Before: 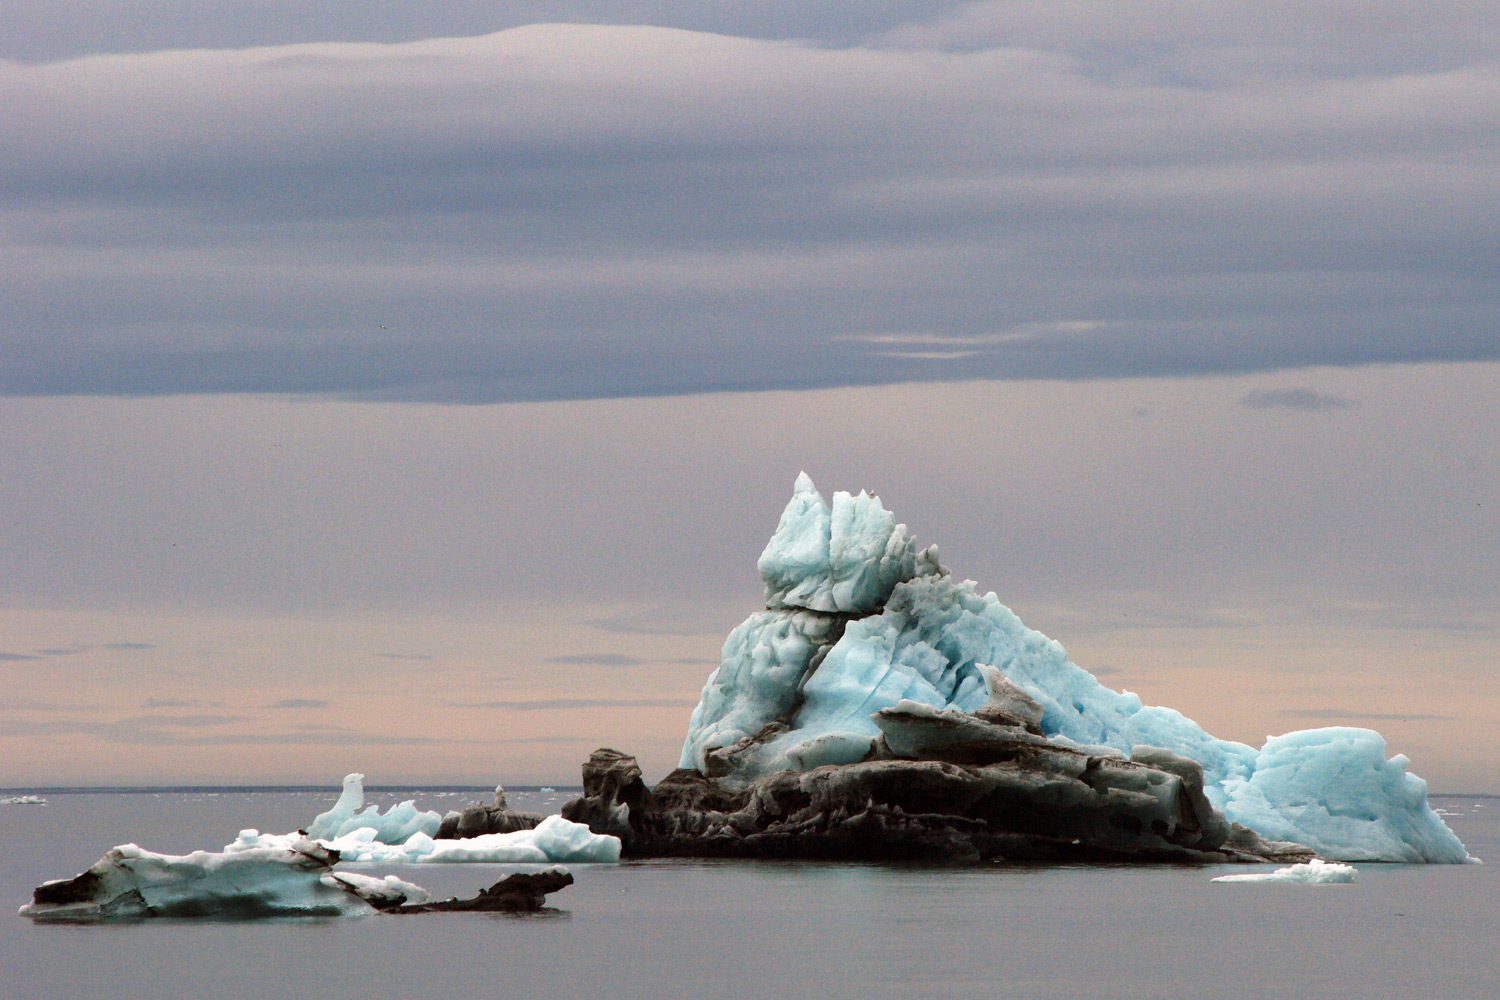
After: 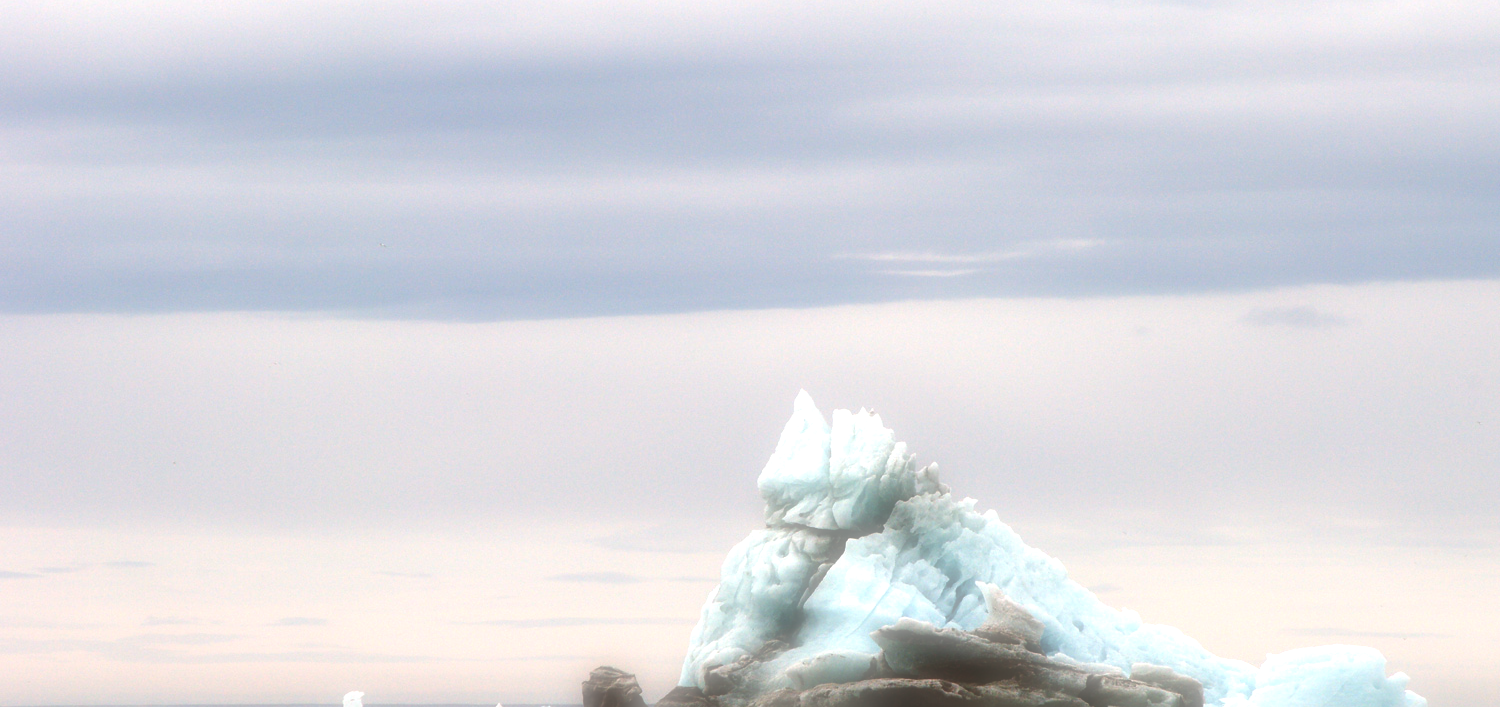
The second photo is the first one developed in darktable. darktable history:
soften: on, module defaults
crop and rotate: top 8.293%, bottom 20.996%
exposure: black level correction 0.001, exposure 0.955 EV, compensate exposure bias true, compensate highlight preservation false
